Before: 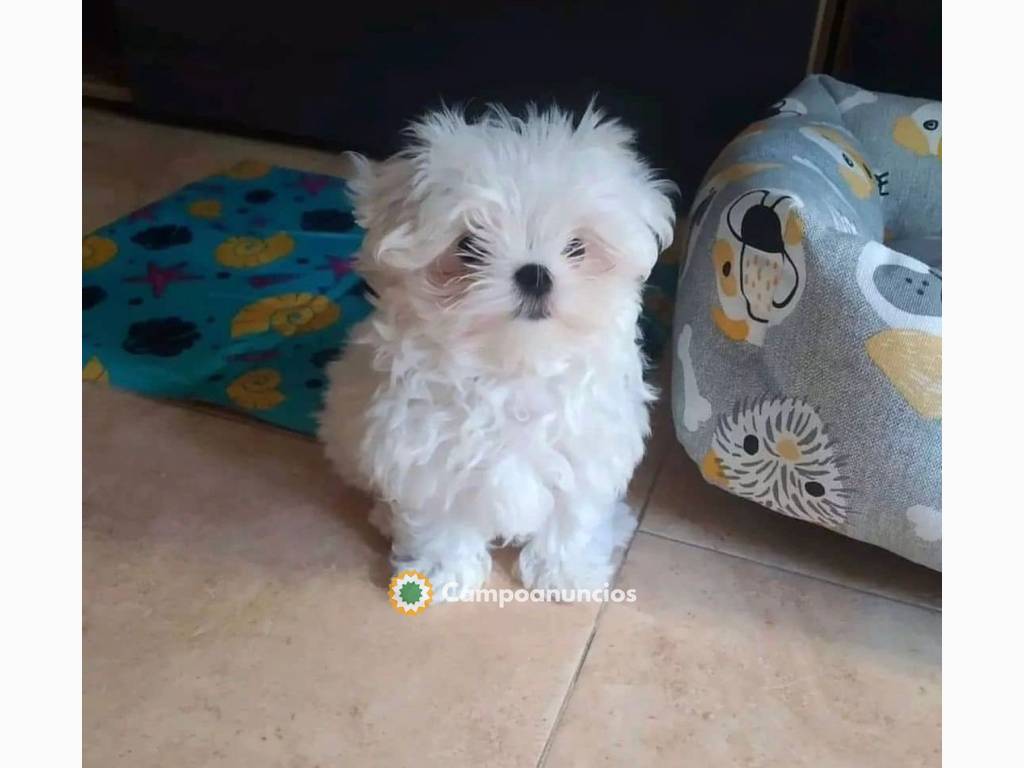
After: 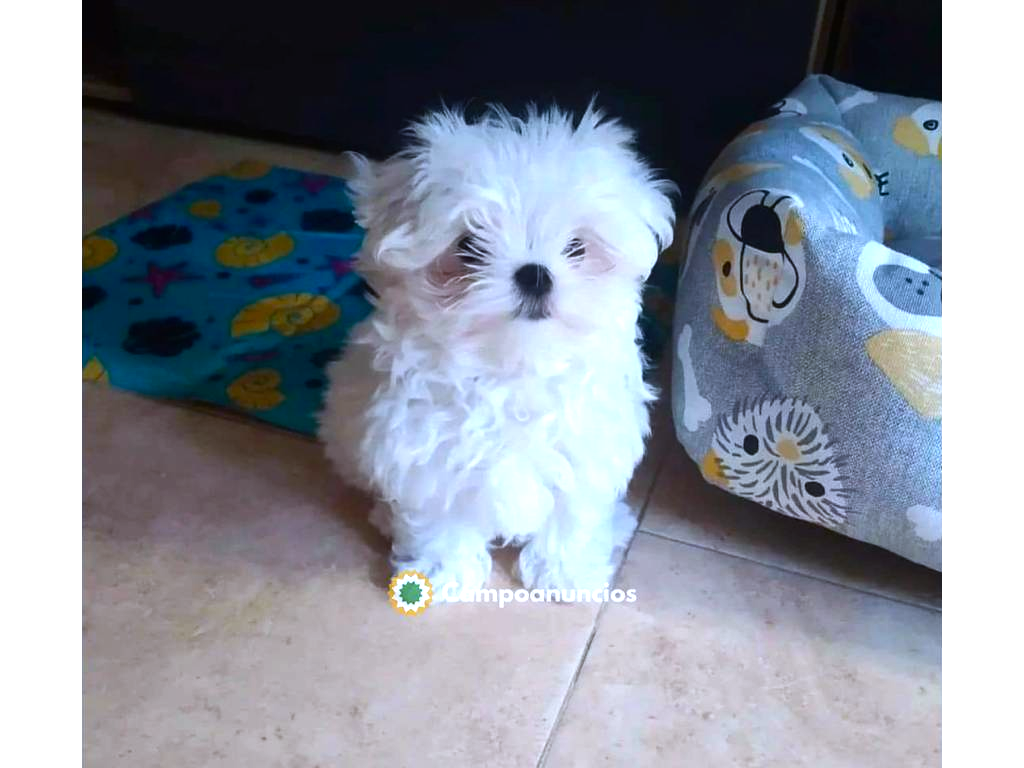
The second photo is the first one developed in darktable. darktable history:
color balance rgb: shadows lift › luminance -20%, power › hue 72.24°, highlights gain › luminance 15%, global offset › hue 171.6°, perceptual saturation grading › highlights -15%, perceptual saturation grading › shadows 25%, global vibrance 30%, contrast 10%
exposure: black level correction -0.001, exposure 0.08 EV, compensate highlight preservation false
white balance: red 0.926, green 1.003, blue 1.133
